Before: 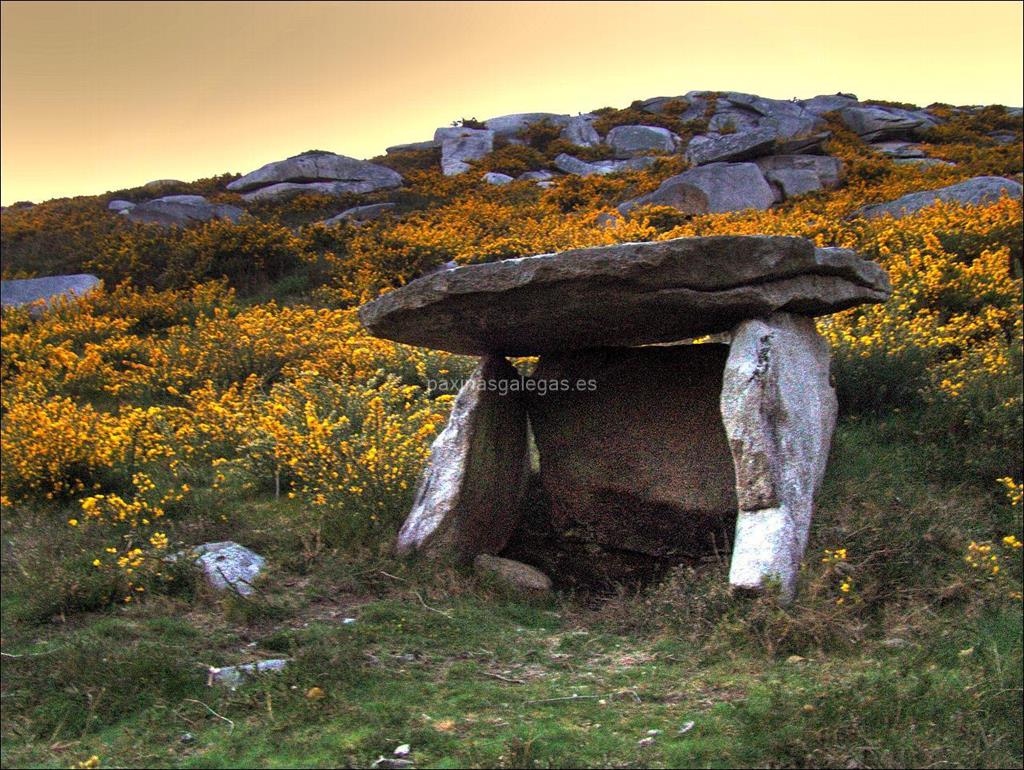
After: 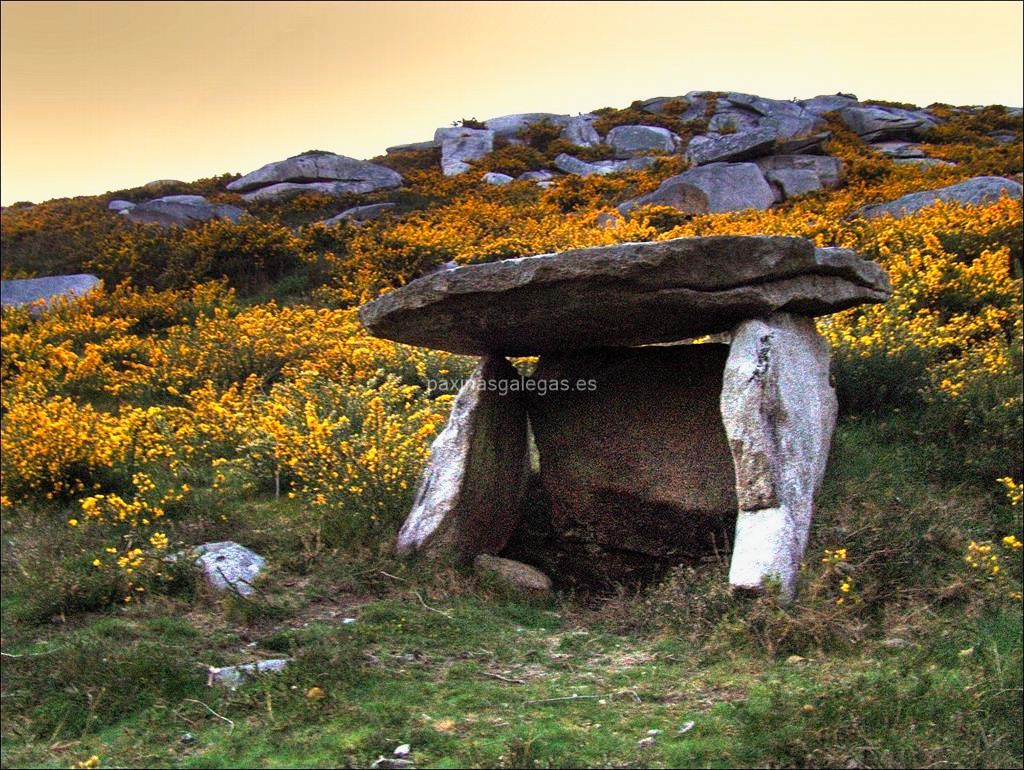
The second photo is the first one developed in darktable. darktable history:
tone equalizer: smoothing diameter 24.99%, edges refinement/feathering 9.17, preserve details guided filter
tone curve: curves: ch0 [(0, 0) (0.091, 0.077) (0.517, 0.574) (0.745, 0.82) (0.844, 0.908) (0.909, 0.942) (1, 0.973)]; ch1 [(0, 0) (0.437, 0.404) (0.5, 0.5) (0.534, 0.554) (0.58, 0.603) (0.616, 0.649) (1, 1)]; ch2 [(0, 0) (0.442, 0.415) (0.5, 0.5) (0.535, 0.557) (0.585, 0.62) (1, 1)], preserve colors none
